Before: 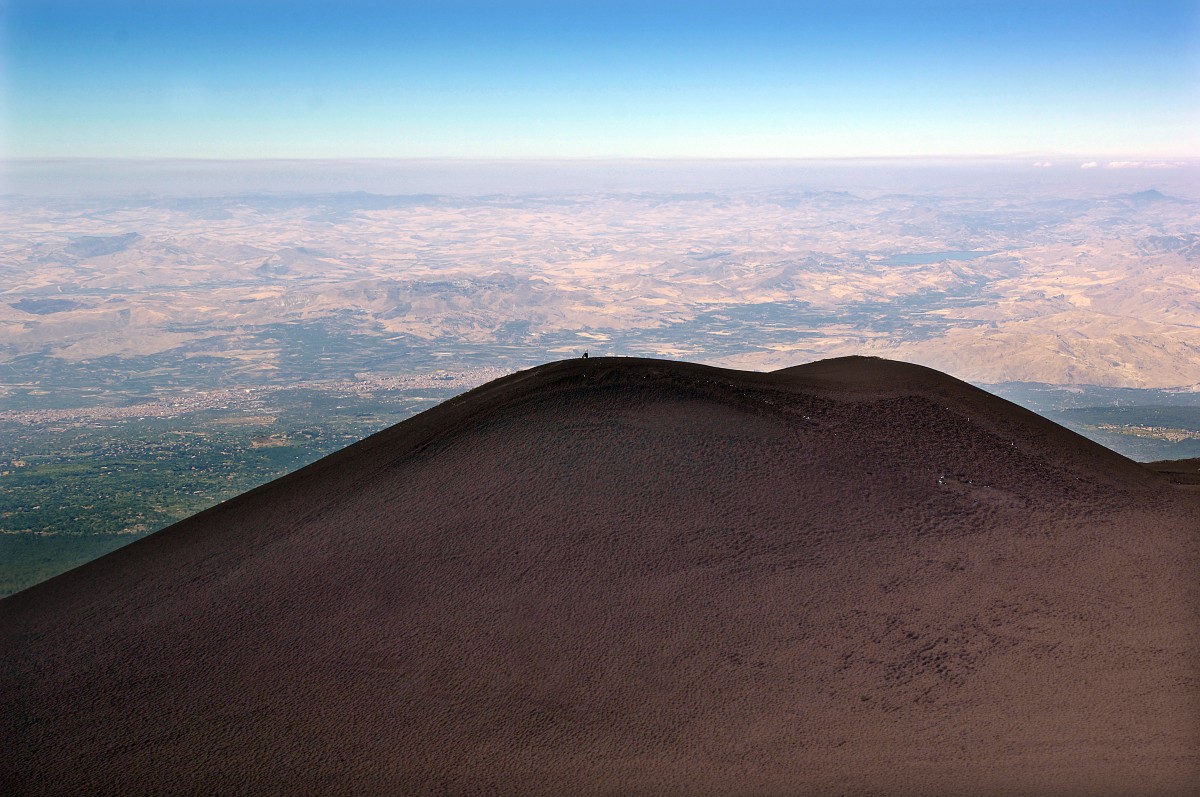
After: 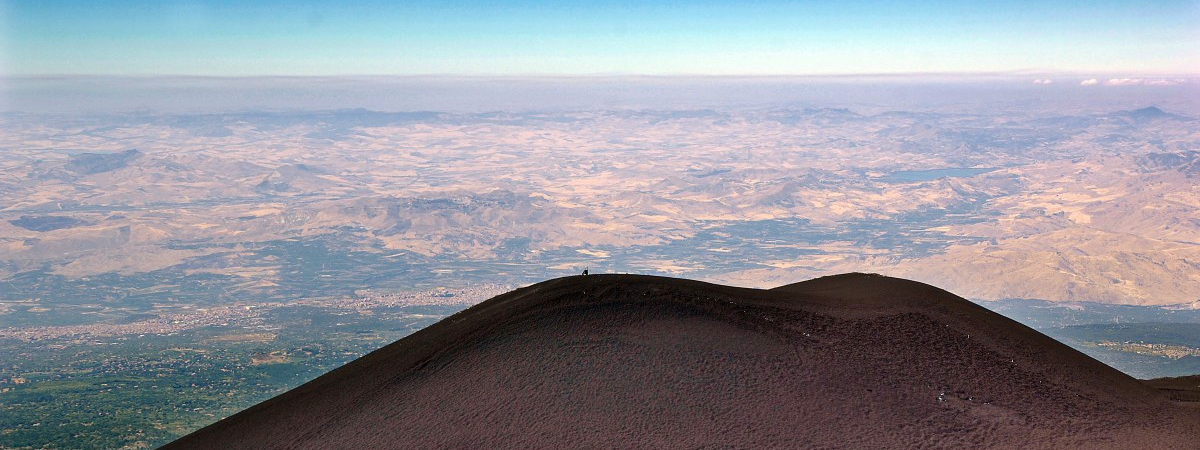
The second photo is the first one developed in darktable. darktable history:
shadows and highlights: soften with gaussian
crop and rotate: top 10.506%, bottom 32.949%
contrast brightness saturation: saturation 0.133
